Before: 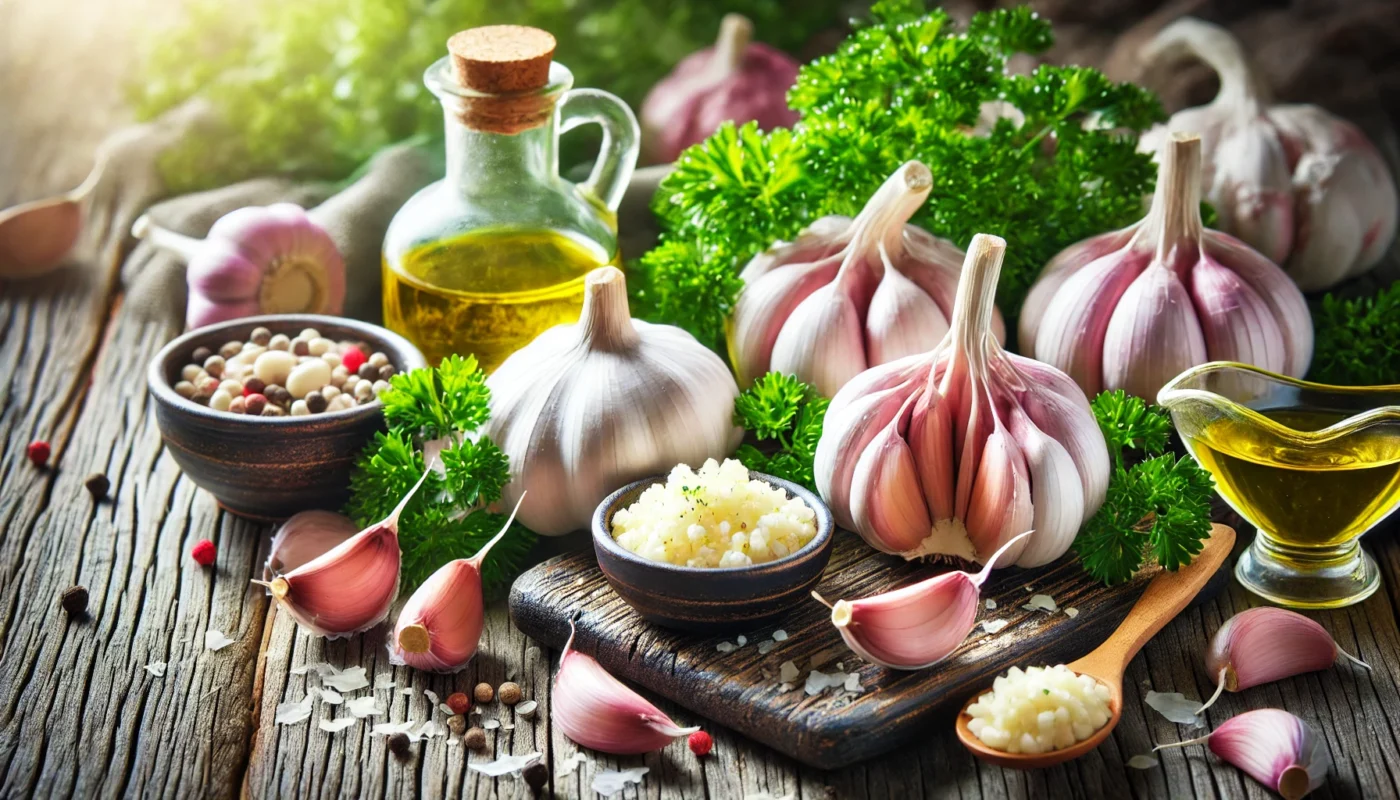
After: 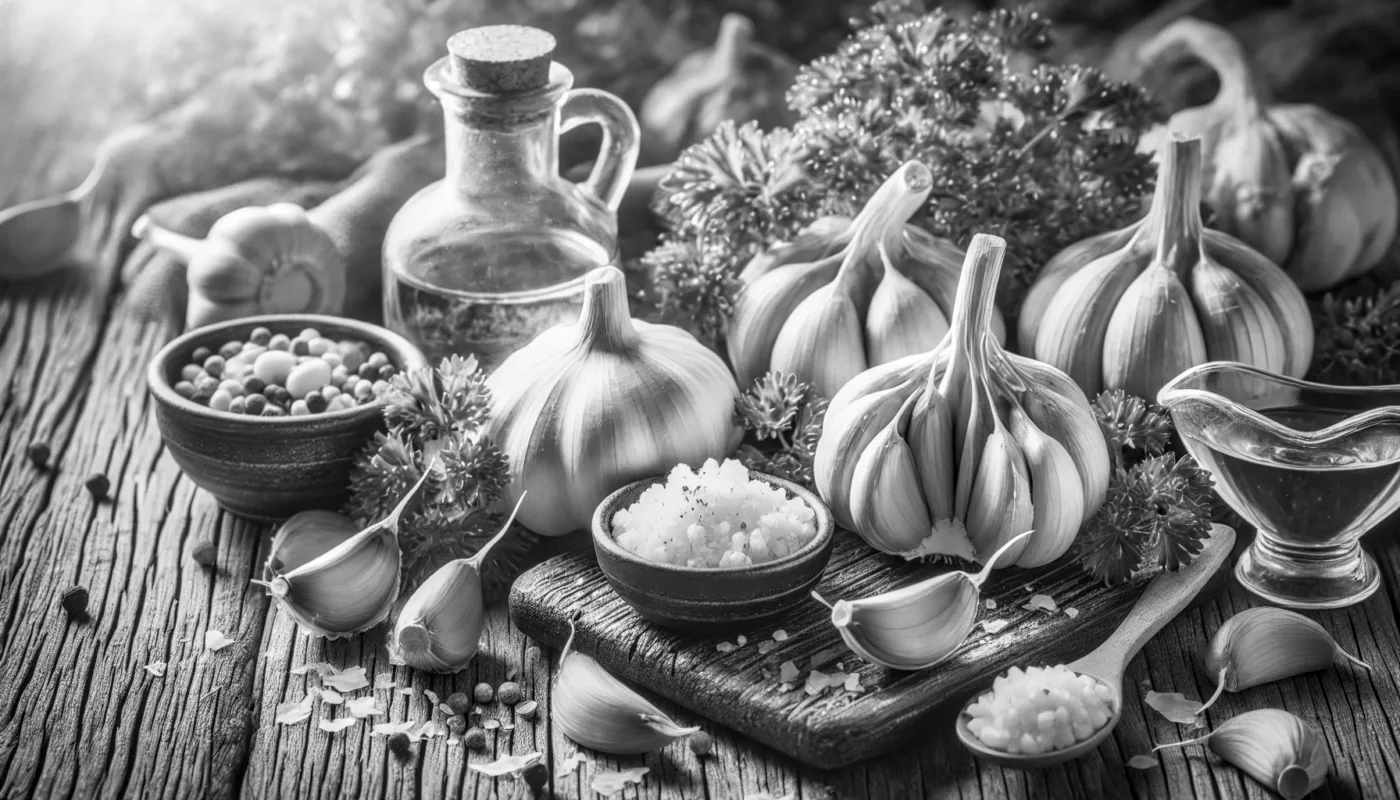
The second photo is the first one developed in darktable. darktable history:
local contrast: highlights 0%, shadows 0%, detail 133%
monochrome: a 32, b 64, size 2.3
